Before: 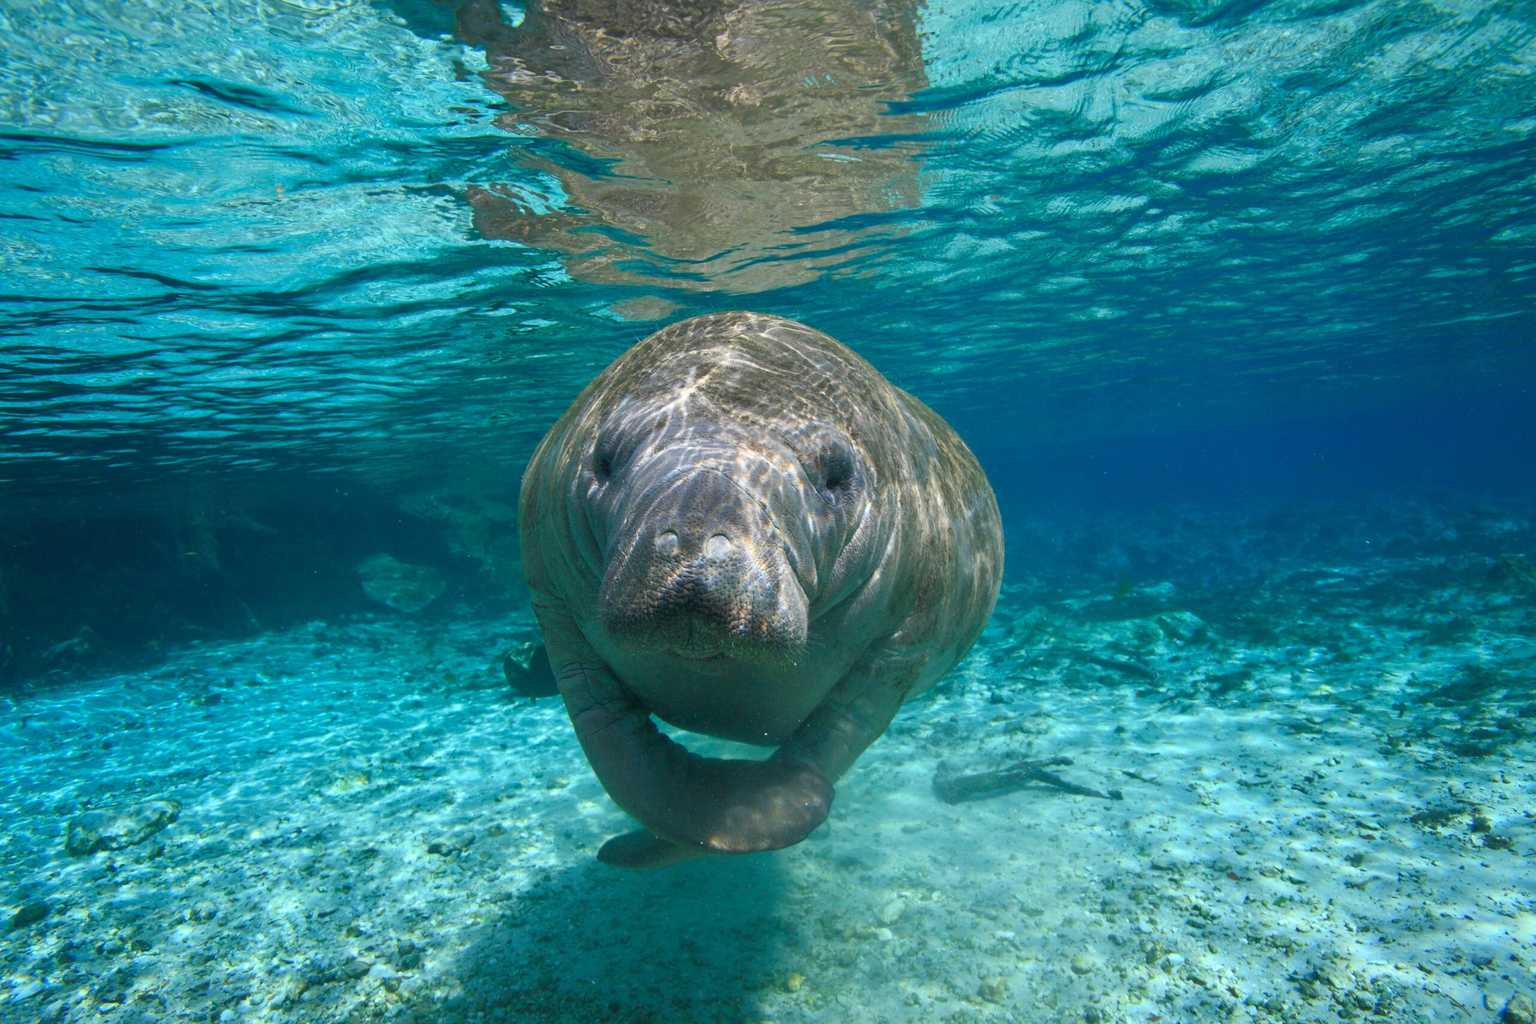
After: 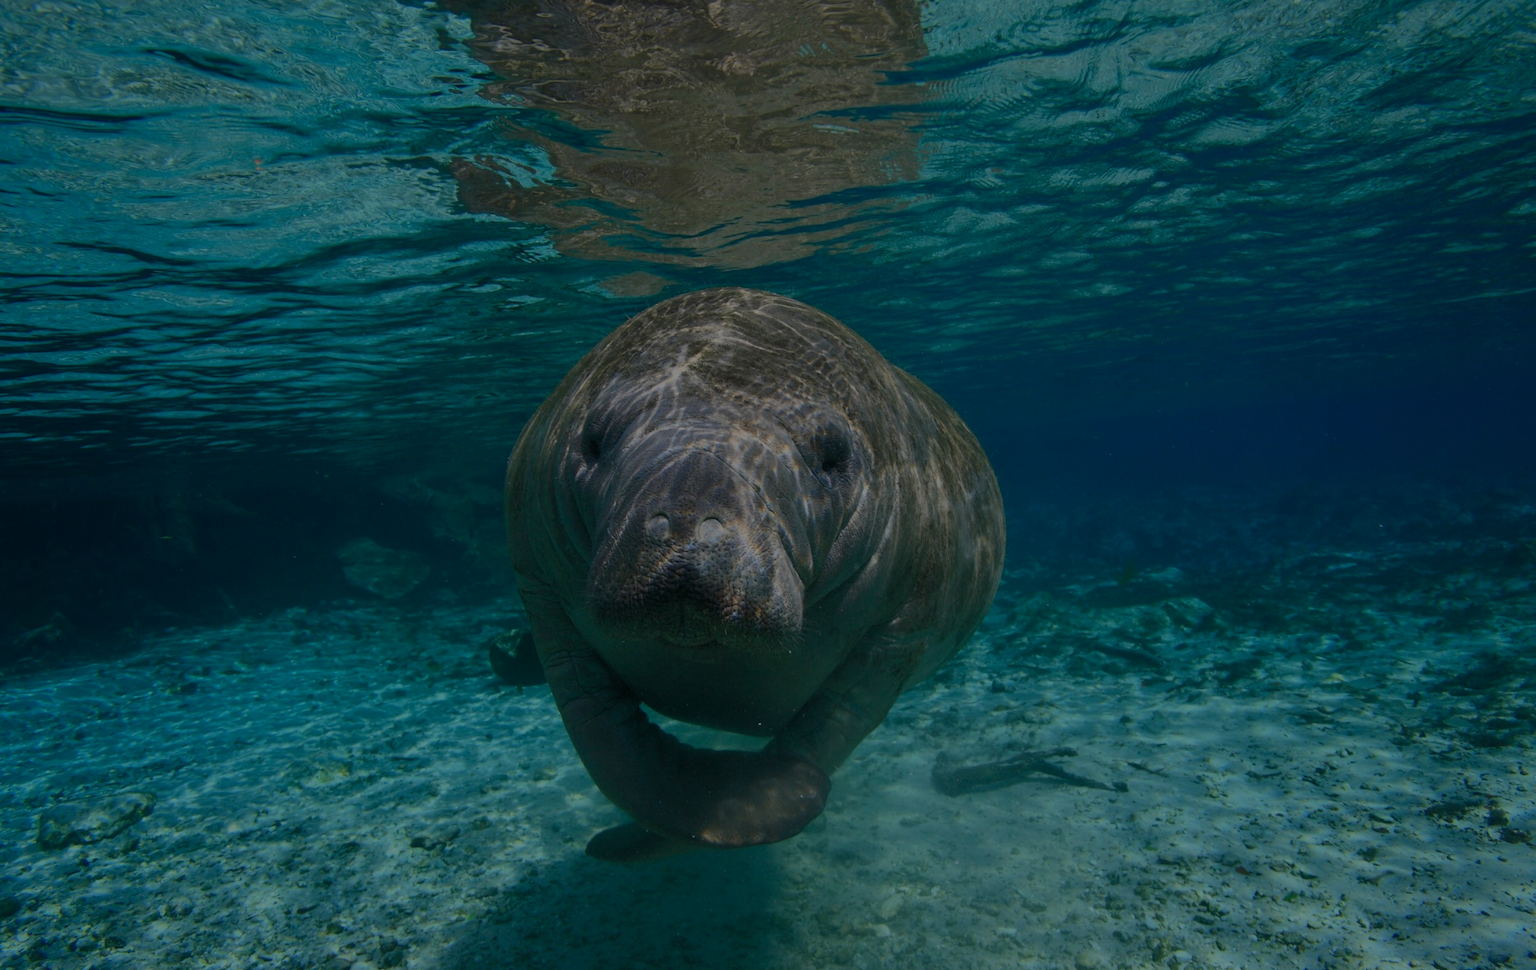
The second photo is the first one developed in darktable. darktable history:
exposure: exposure -2.002 EV, compensate highlight preservation false
crop: left 1.964%, top 3.251%, right 1.122%, bottom 4.933%
